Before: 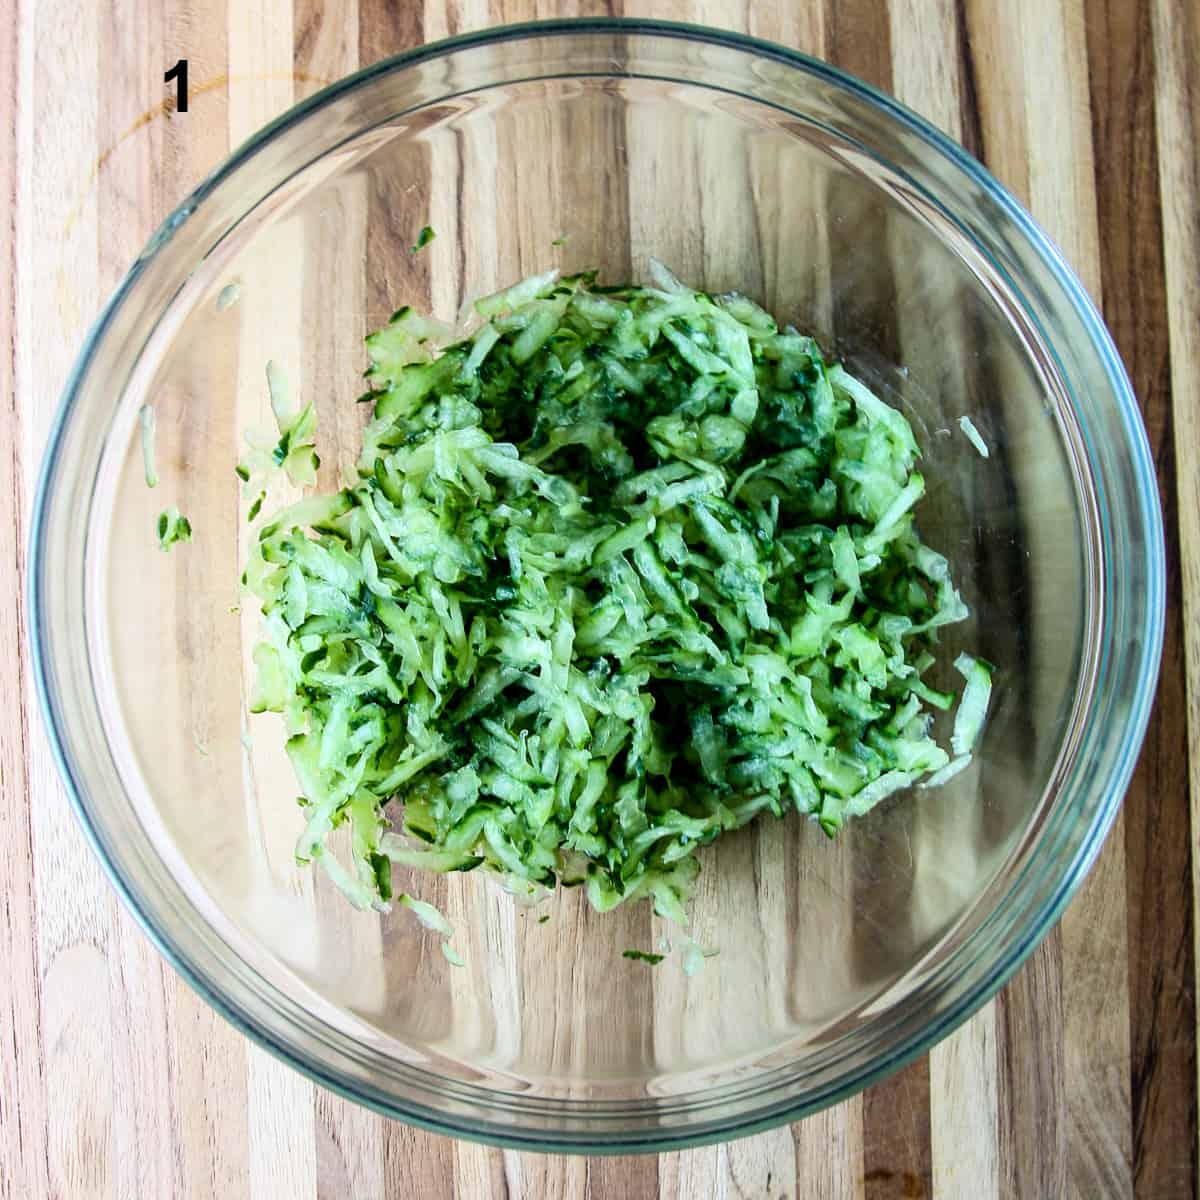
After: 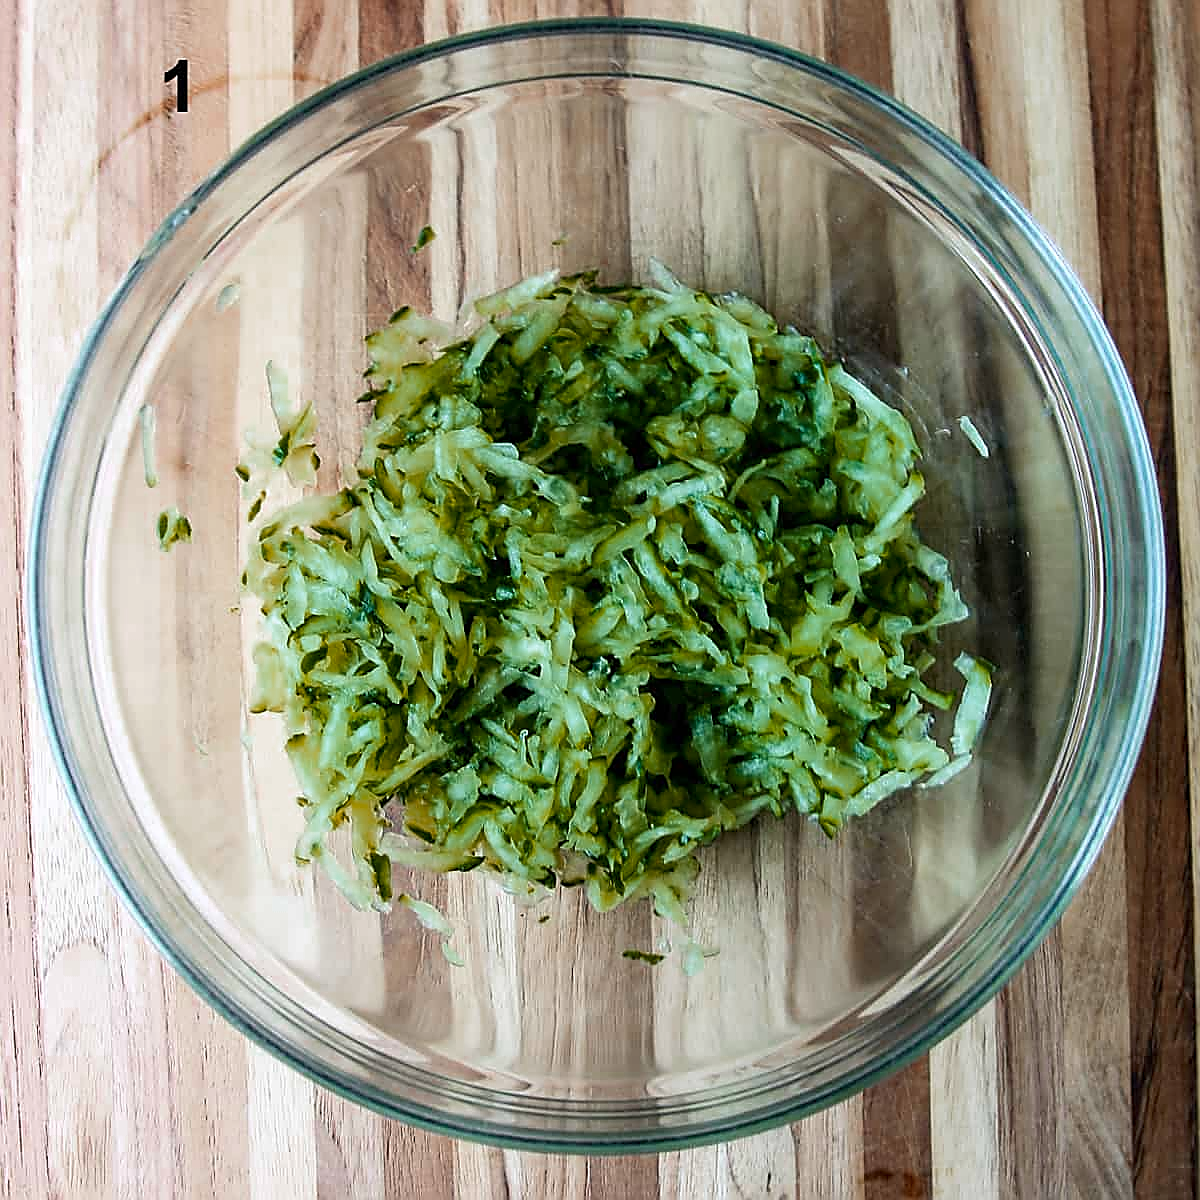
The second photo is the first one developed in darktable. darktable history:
color zones: curves: ch0 [(0, 0.299) (0.25, 0.383) (0.456, 0.352) (0.736, 0.571)]; ch1 [(0, 0.63) (0.151, 0.568) (0.254, 0.416) (0.47, 0.558) (0.732, 0.37) (0.909, 0.492)]; ch2 [(0.004, 0.604) (0.158, 0.443) (0.257, 0.403) (0.761, 0.468)]
sharpen: radius 1.373, amount 1.253, threshold 0.733
